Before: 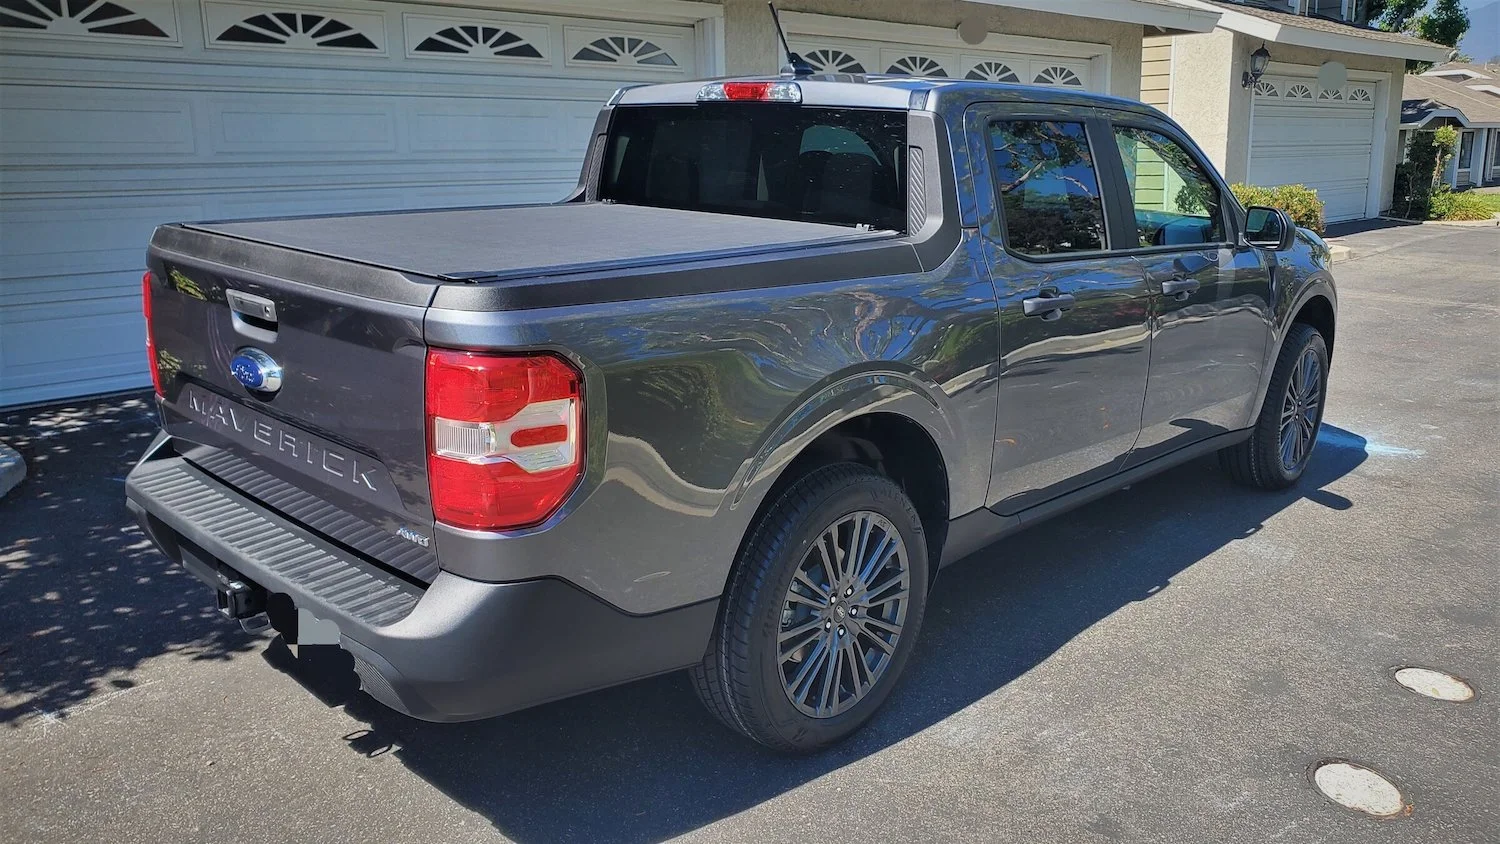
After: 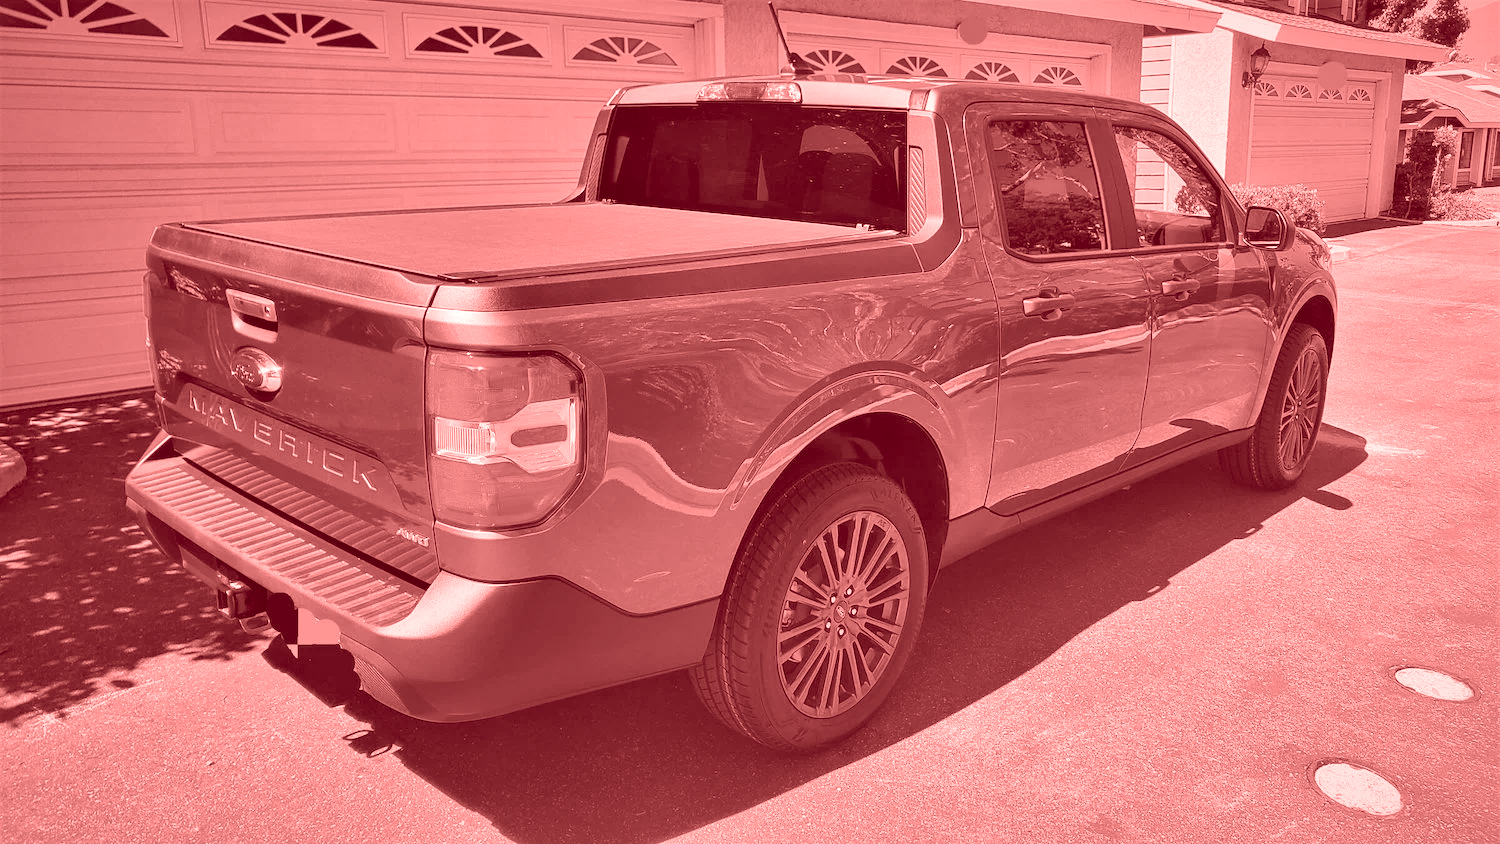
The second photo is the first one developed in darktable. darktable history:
color correction: highlights a* -0.182, highlights b* -0.124
colorize: saturation 60%, source mix 100%
